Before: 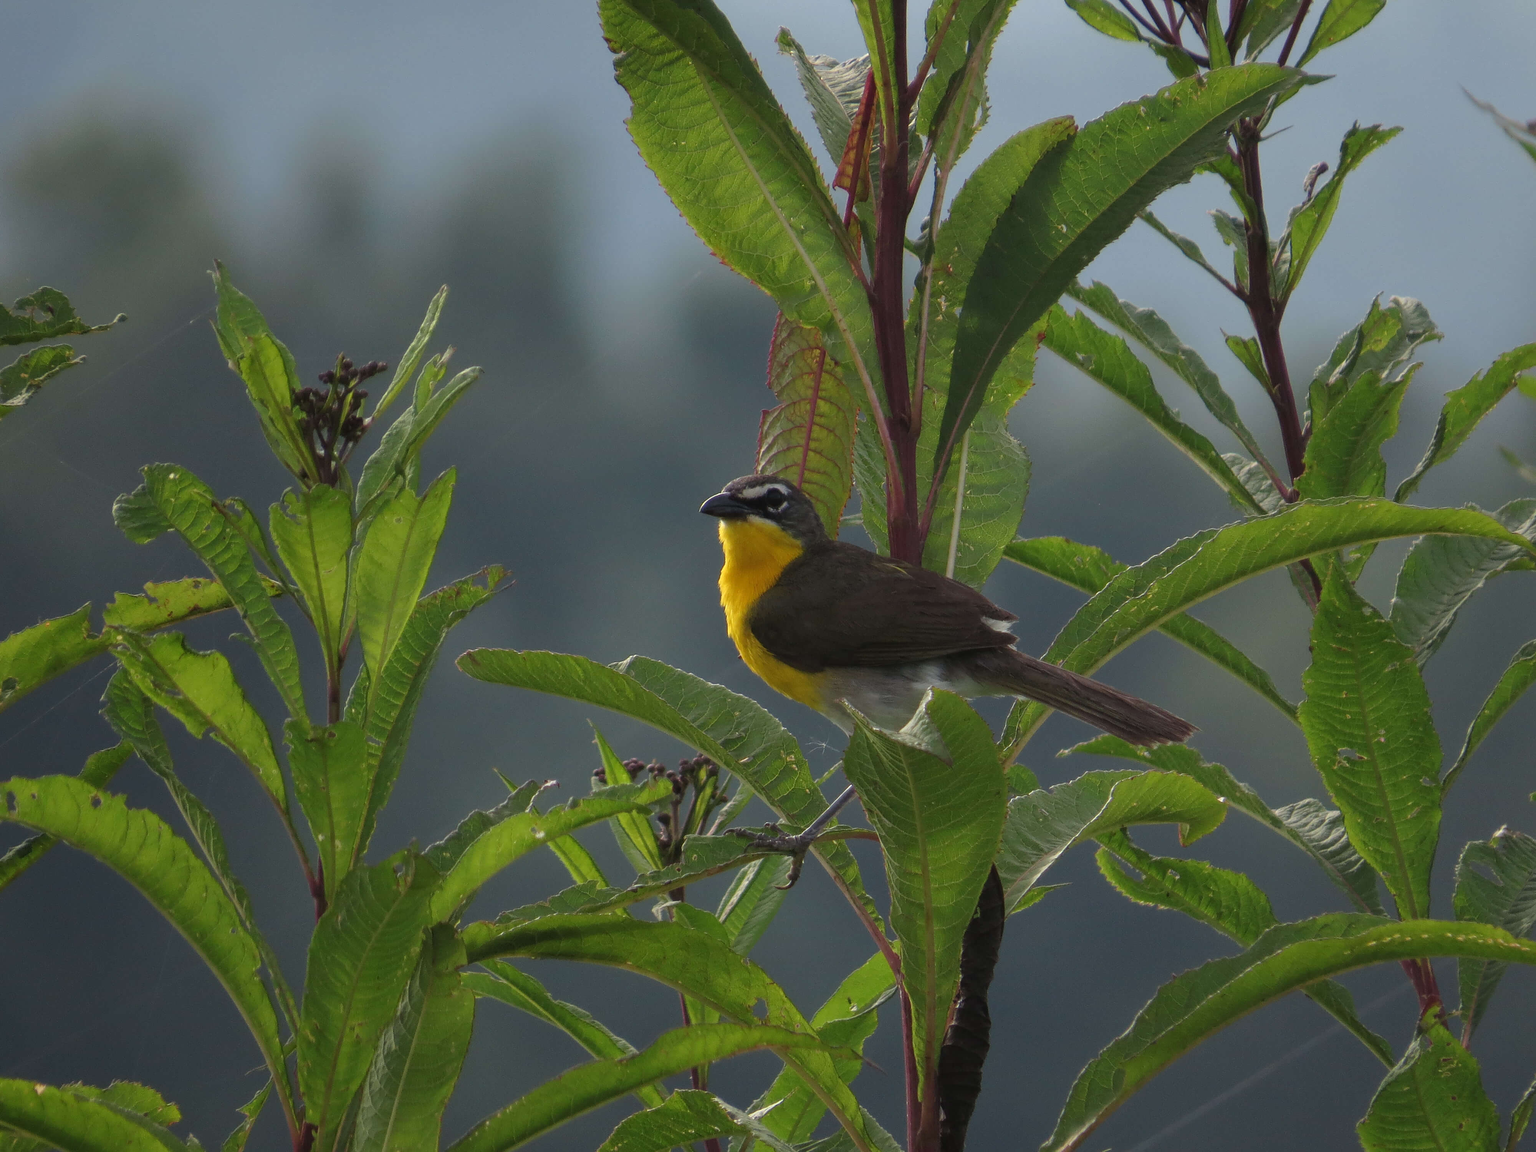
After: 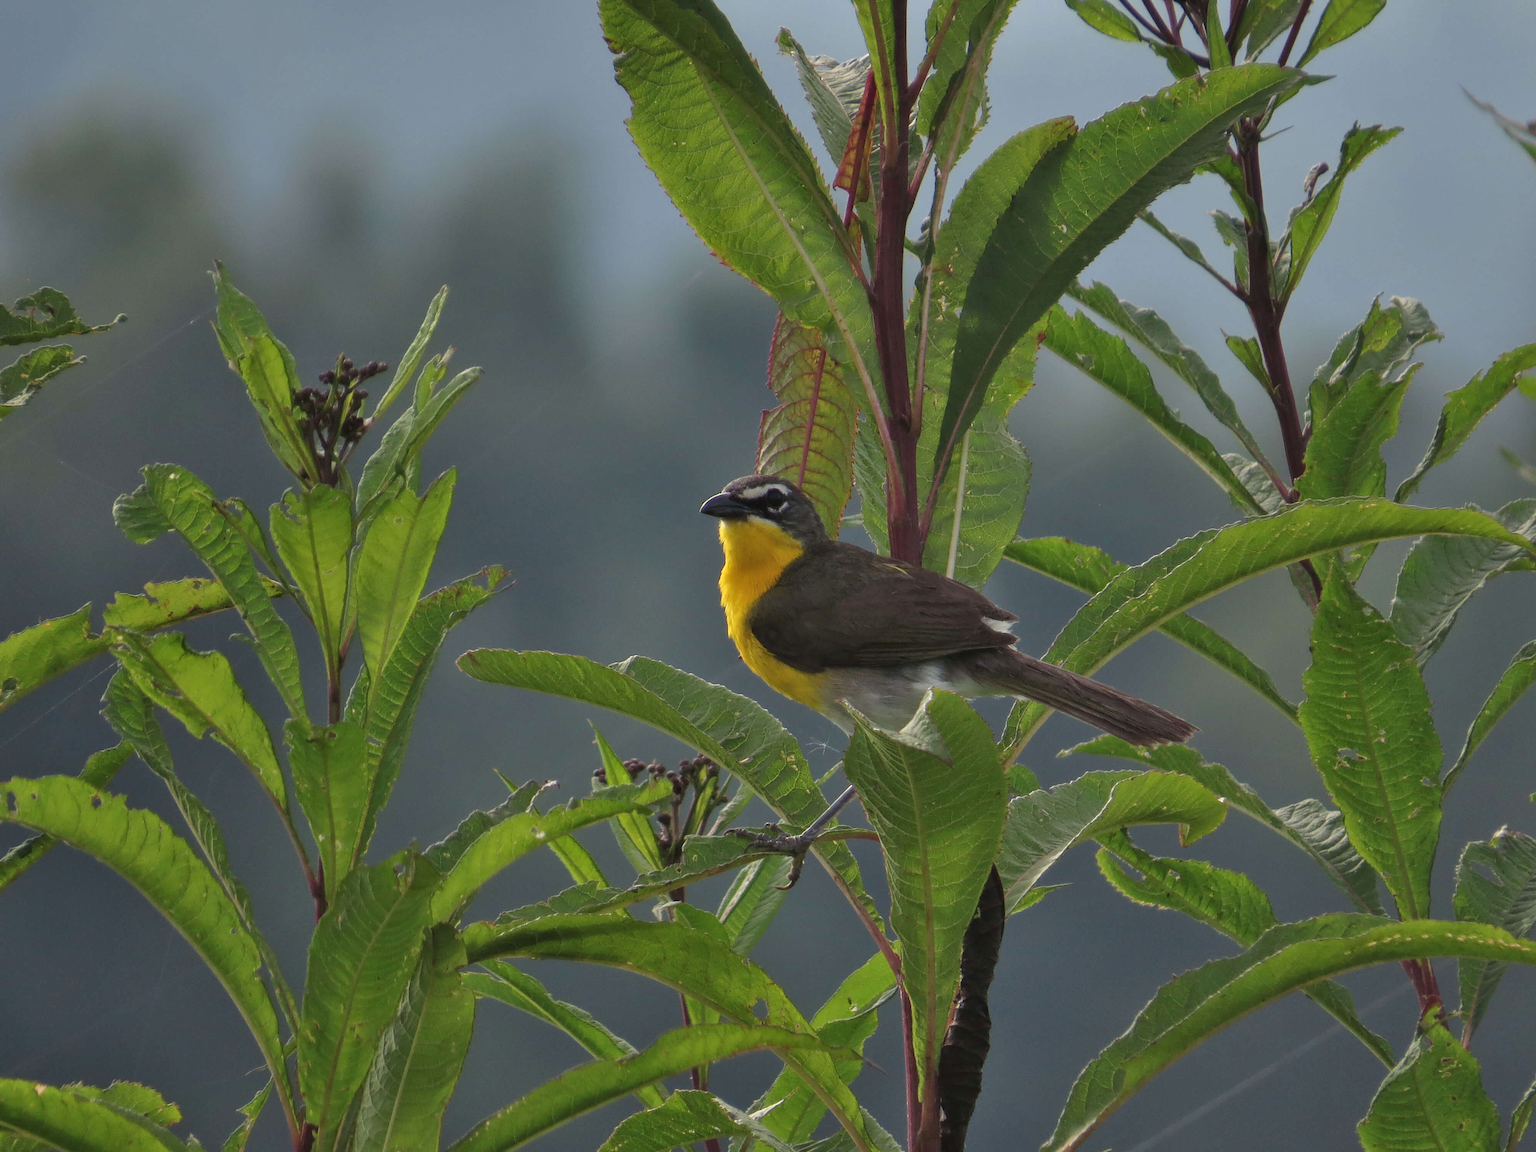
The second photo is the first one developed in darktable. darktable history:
shadows and highlights: shadows 52.42, soften with gaussian
